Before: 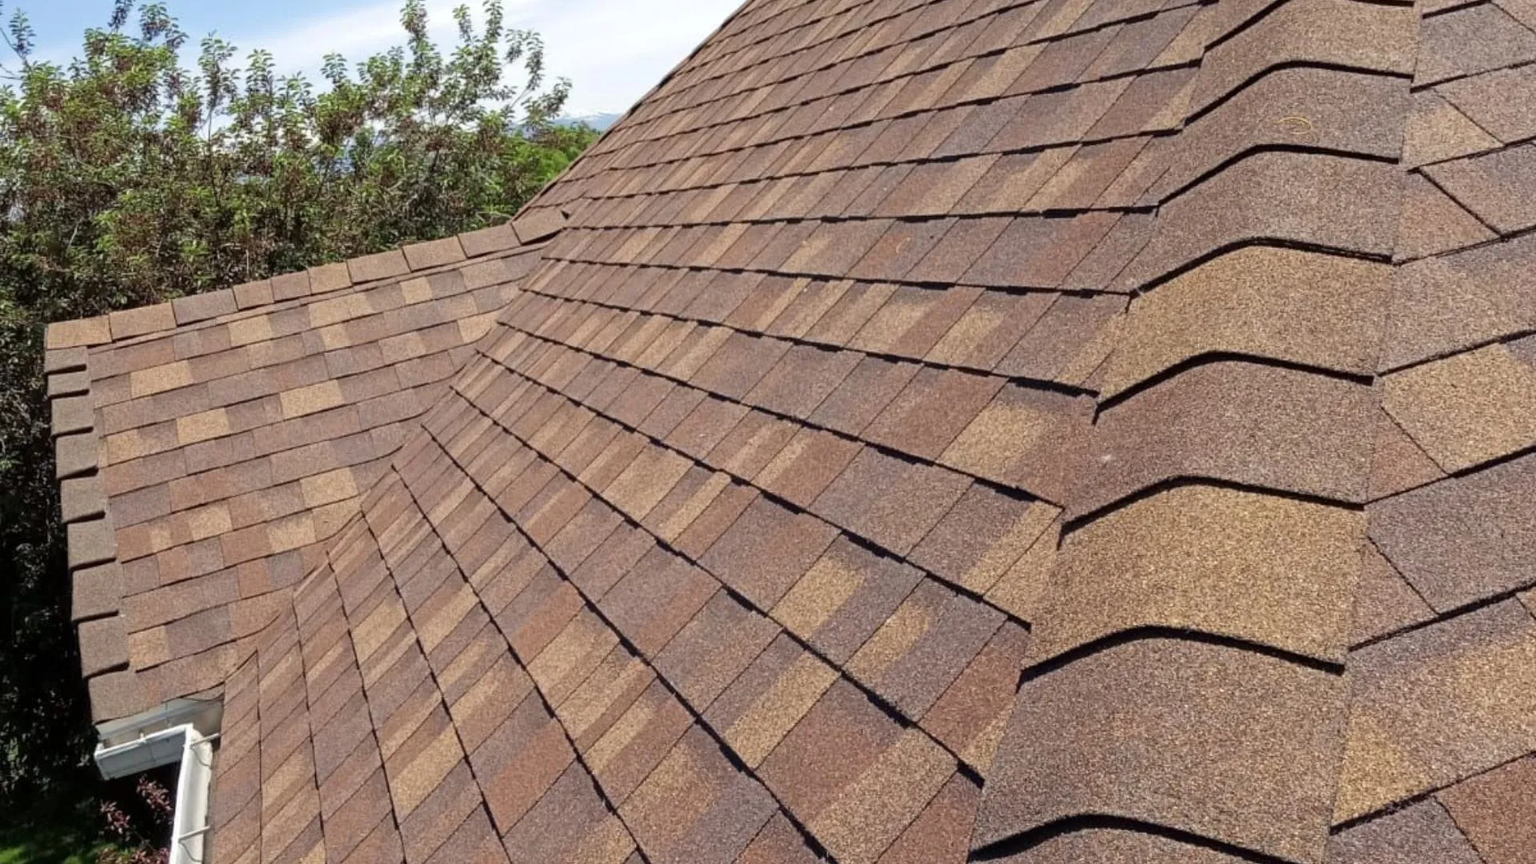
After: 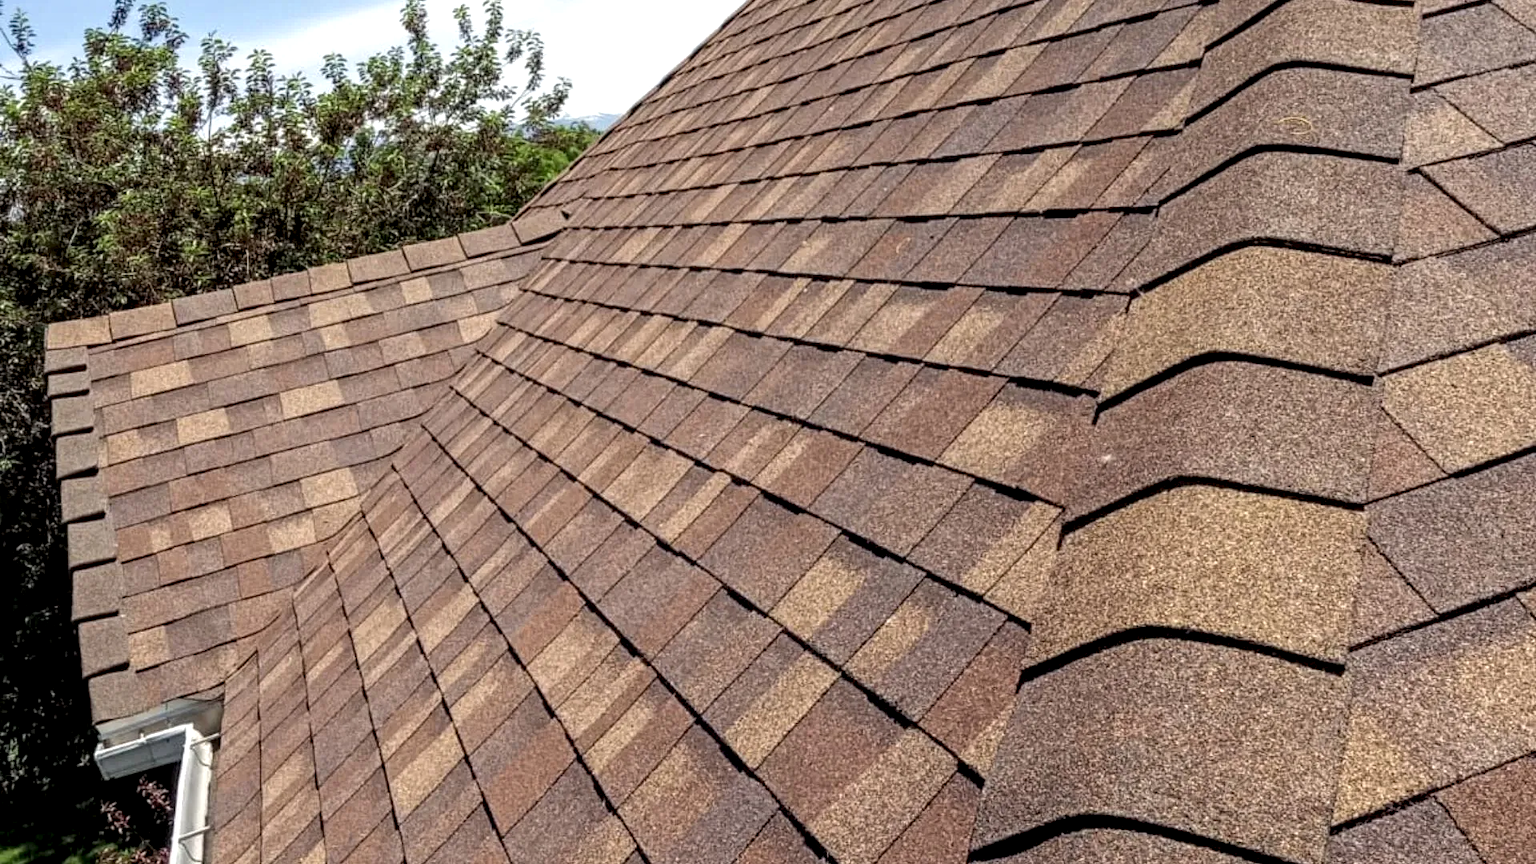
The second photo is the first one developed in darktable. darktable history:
base curve: curves: ch0 [(0, 0) (0.989, 0.992)], preserve colors none
local contrast: detail 160%
